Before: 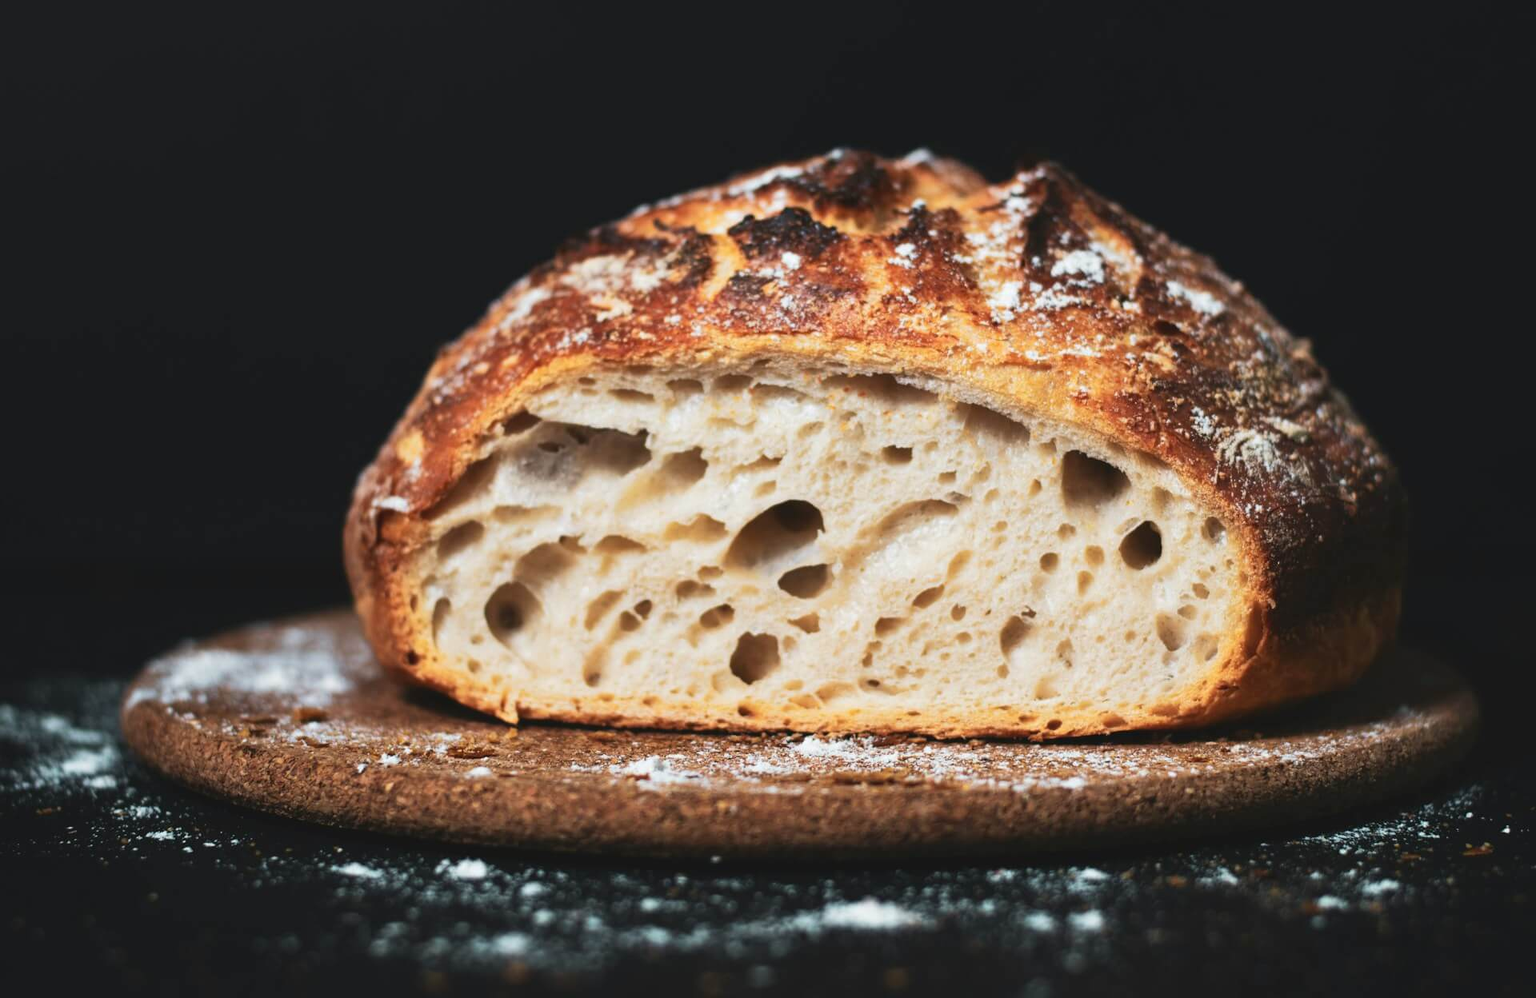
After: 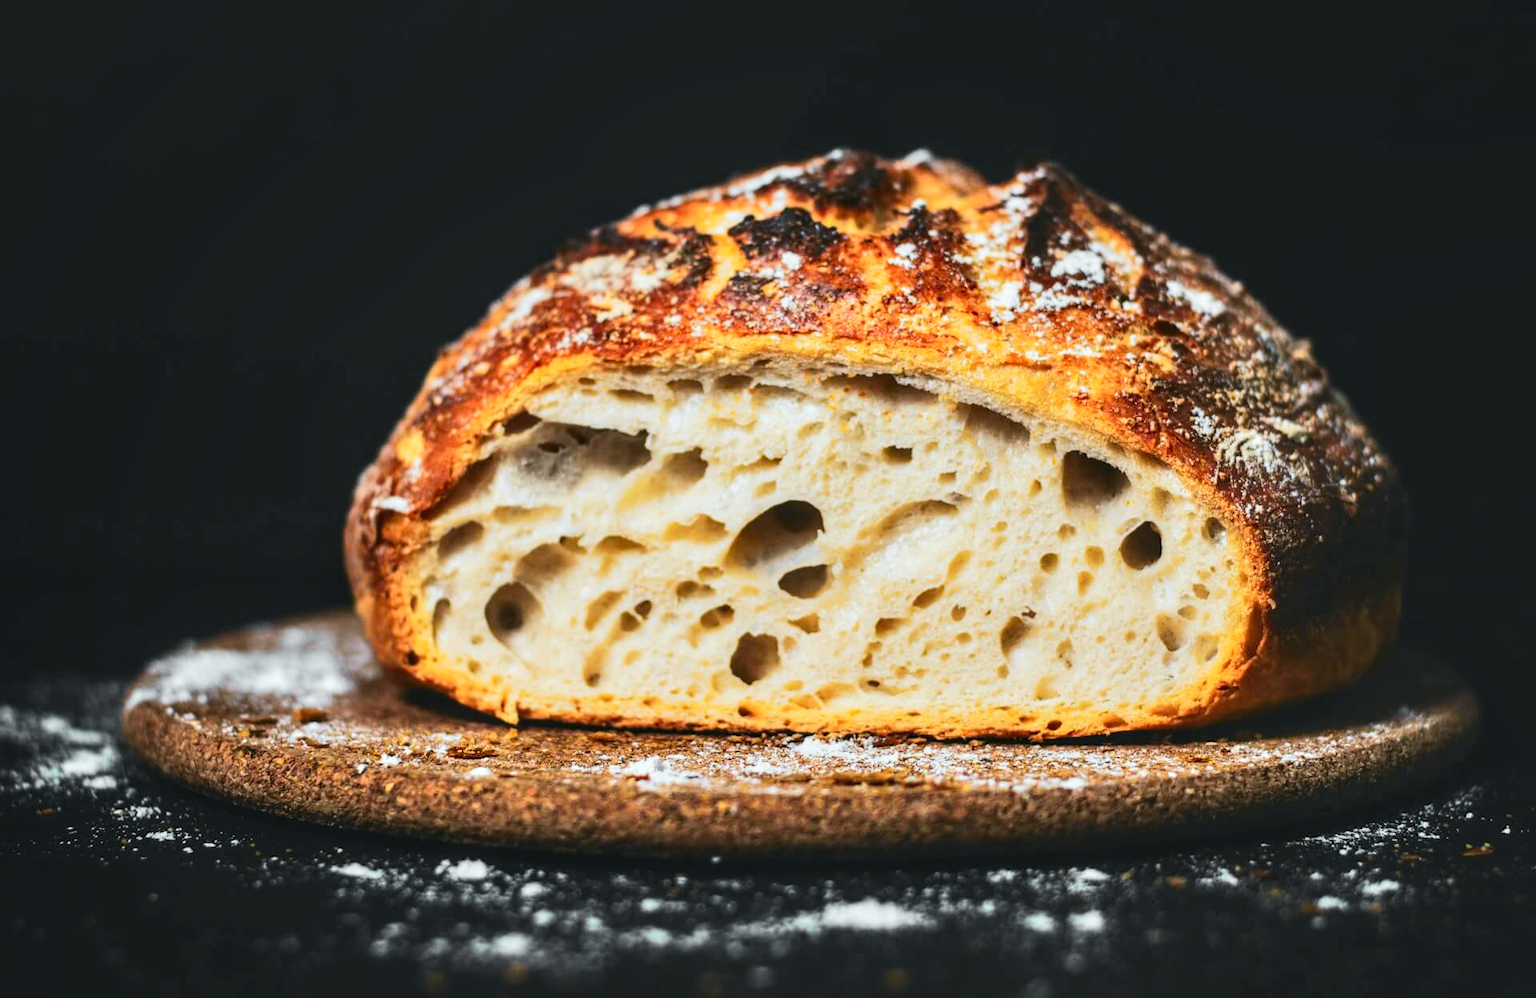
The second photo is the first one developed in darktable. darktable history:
local contrast: on, module defaults
levels: mode automatic, levels [0.026, 0.507, 0.987]
tone curve: curves: ch0 [(0, 0) (0.071, 0.06) (0.253, 0.242) (0.437, 0.498) (0.55, 0.644) (0.657, 0.749) (0.823, 0.876) (1, 0.99)]; ch1 [(0, 0) (0.346, 0.307) (0.408, 0.369) (0.453, 0.457) (0.476, 0.489) (0.502, 0.493) (0.521, 0.515) (0.537, 0.531) (0.612, 0.641) (0.676, 0.728) (1, 1)]; ch2 [(0, 0) (0.346, 0.34) (0.434, 0.46) (0.485, 0.494) (0.5, 0.494) (0.511, 0.504) (0.537, 0.551) (0.579, 0.599) (0.625, 0.686) (1, 1)], color space Lab, independent channels, preserve colors none
